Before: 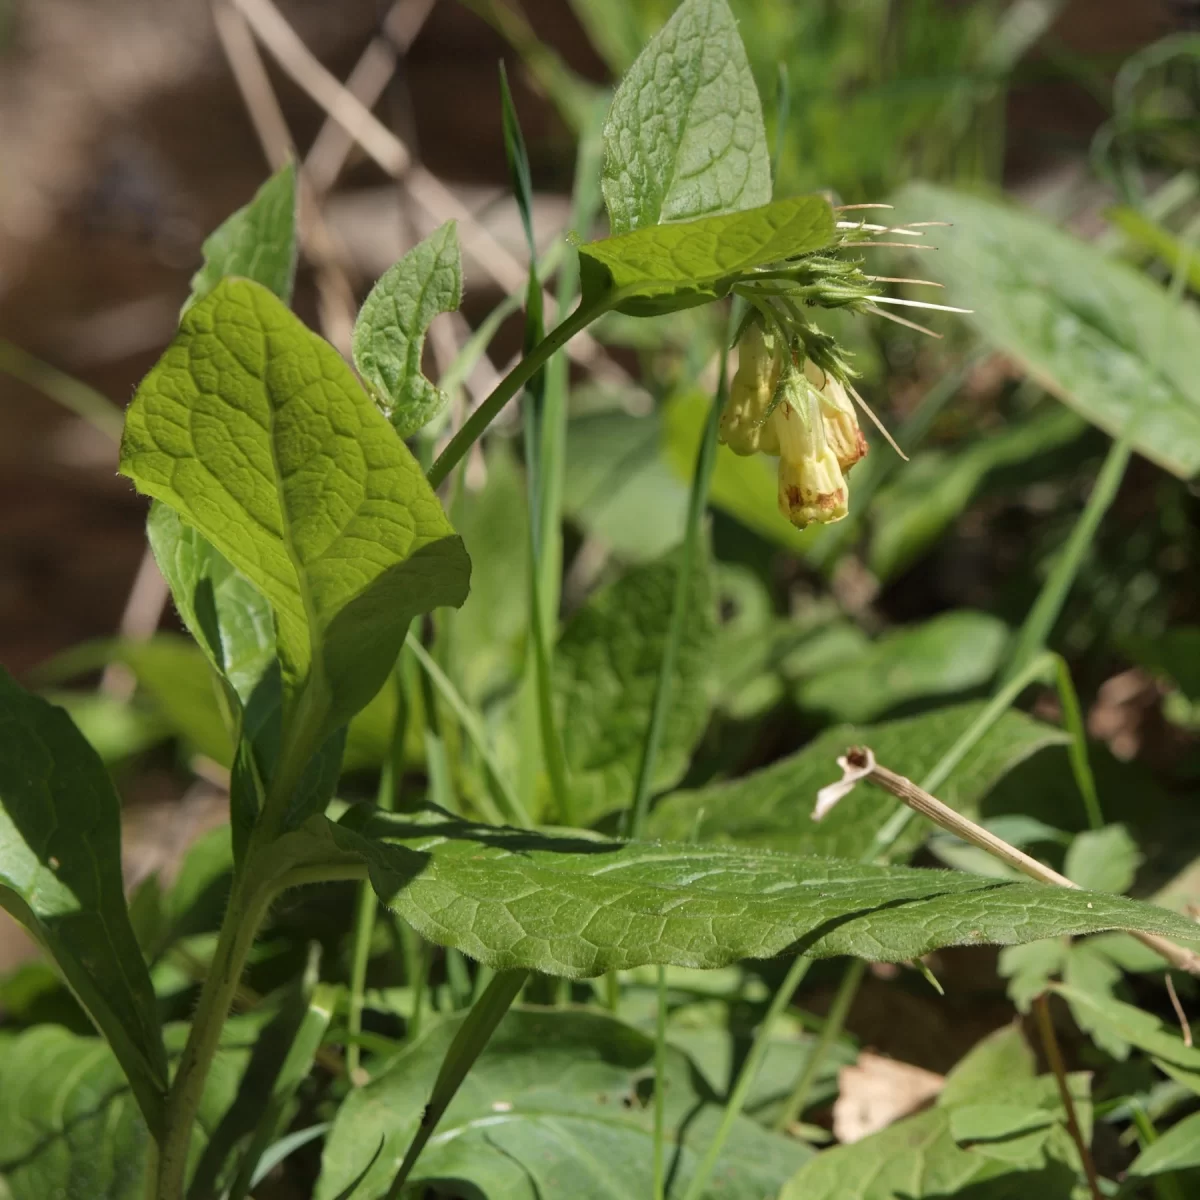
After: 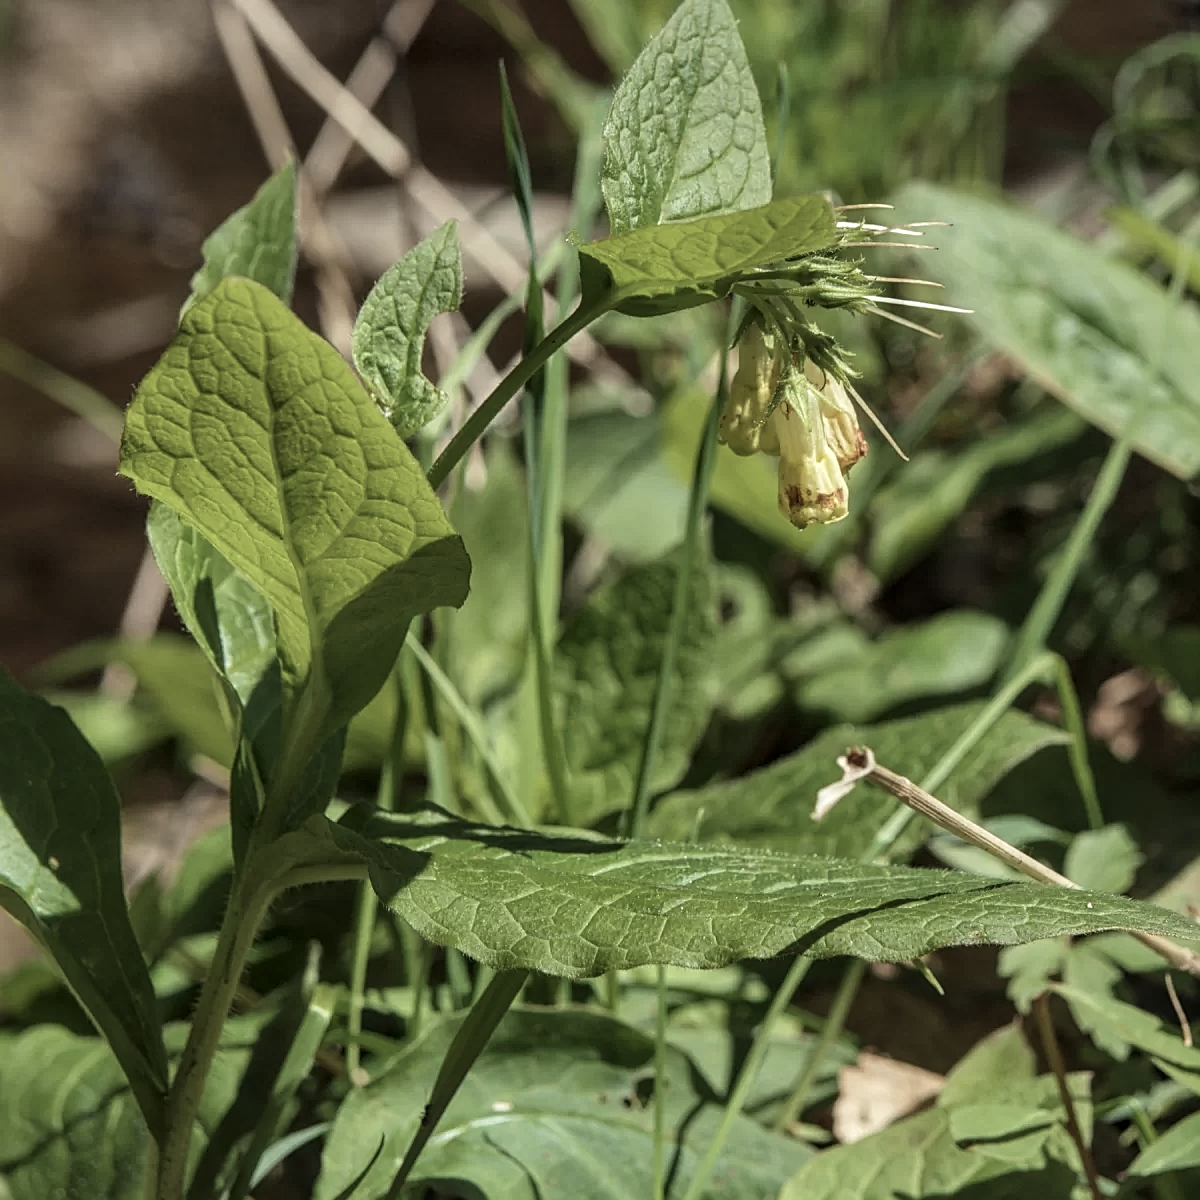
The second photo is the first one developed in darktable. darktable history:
color correction: highlights a* -2.55, highlights b* 2.27
sharpen: on, module defaults
contrast brightness saturation: contrast 0.096, saturation -0.372
local contrast: highlights 6%, shadows 4%, detail 134%
velvia: on, module defaults
